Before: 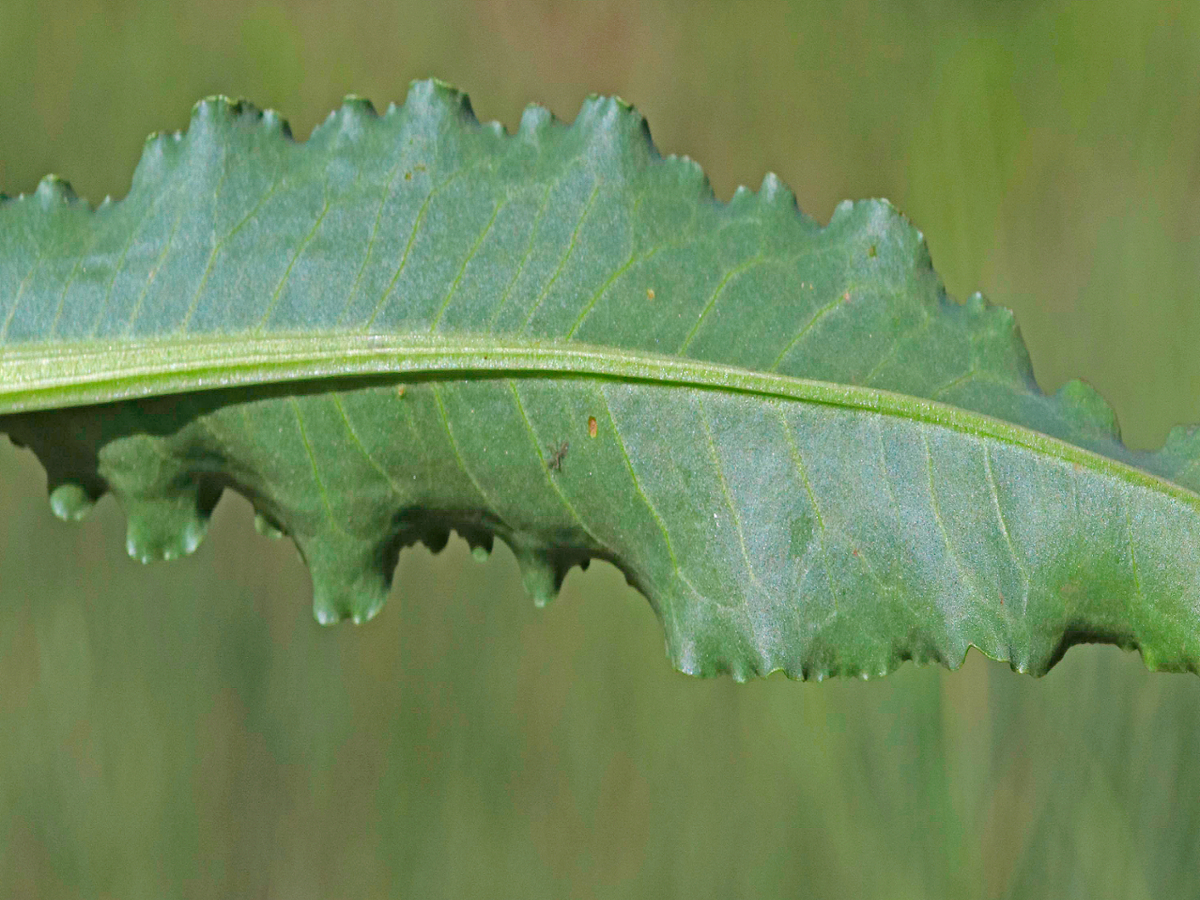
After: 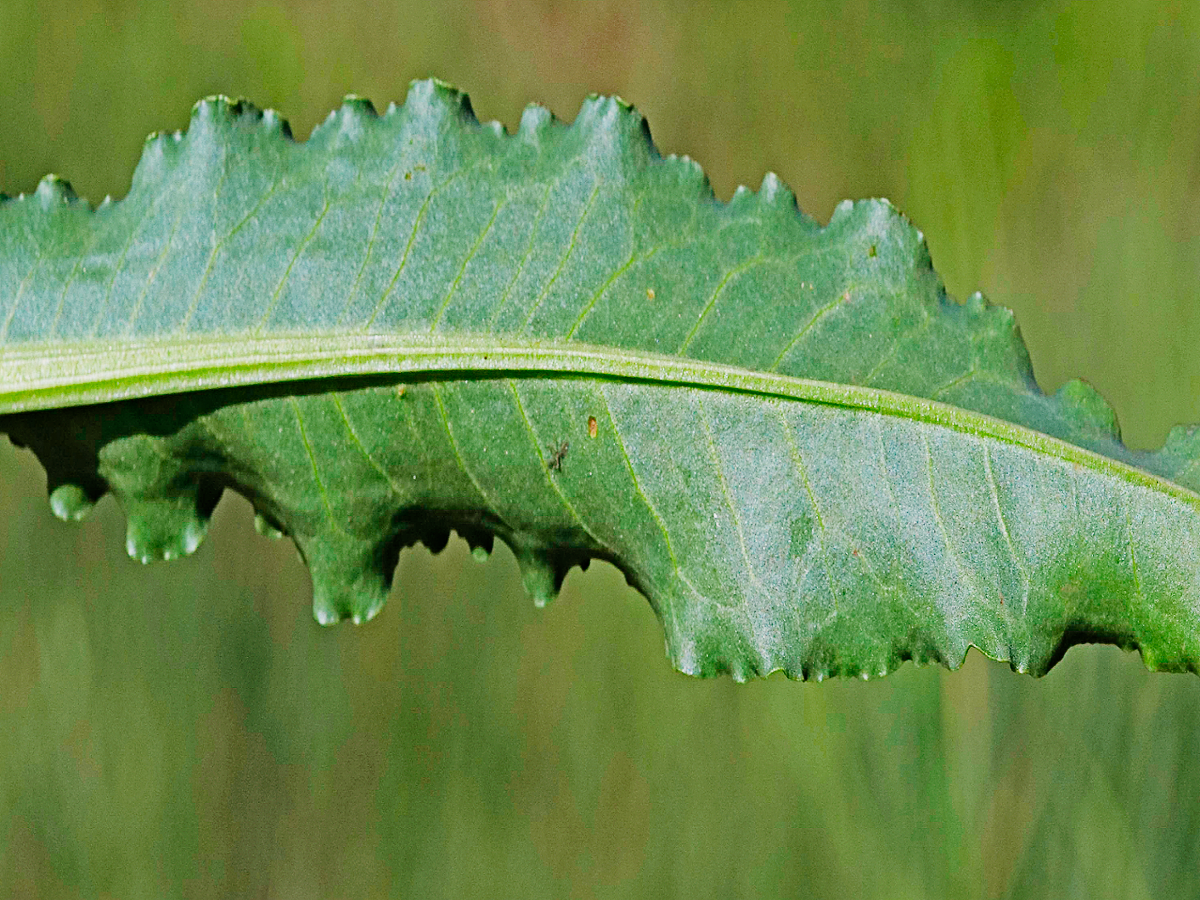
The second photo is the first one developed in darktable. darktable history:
sigmoid: contrast 2, skew -0.2, preserve hue 0%, red attenuation 0.1, red rotation 0.035, green attenuation 0.1, green rotation -0.017, blue attenuation 0.15, blue rotation -0.052, base primaries Rec2020
rotate and perspective: automatic cropping off
sharpen: on, module defaults
